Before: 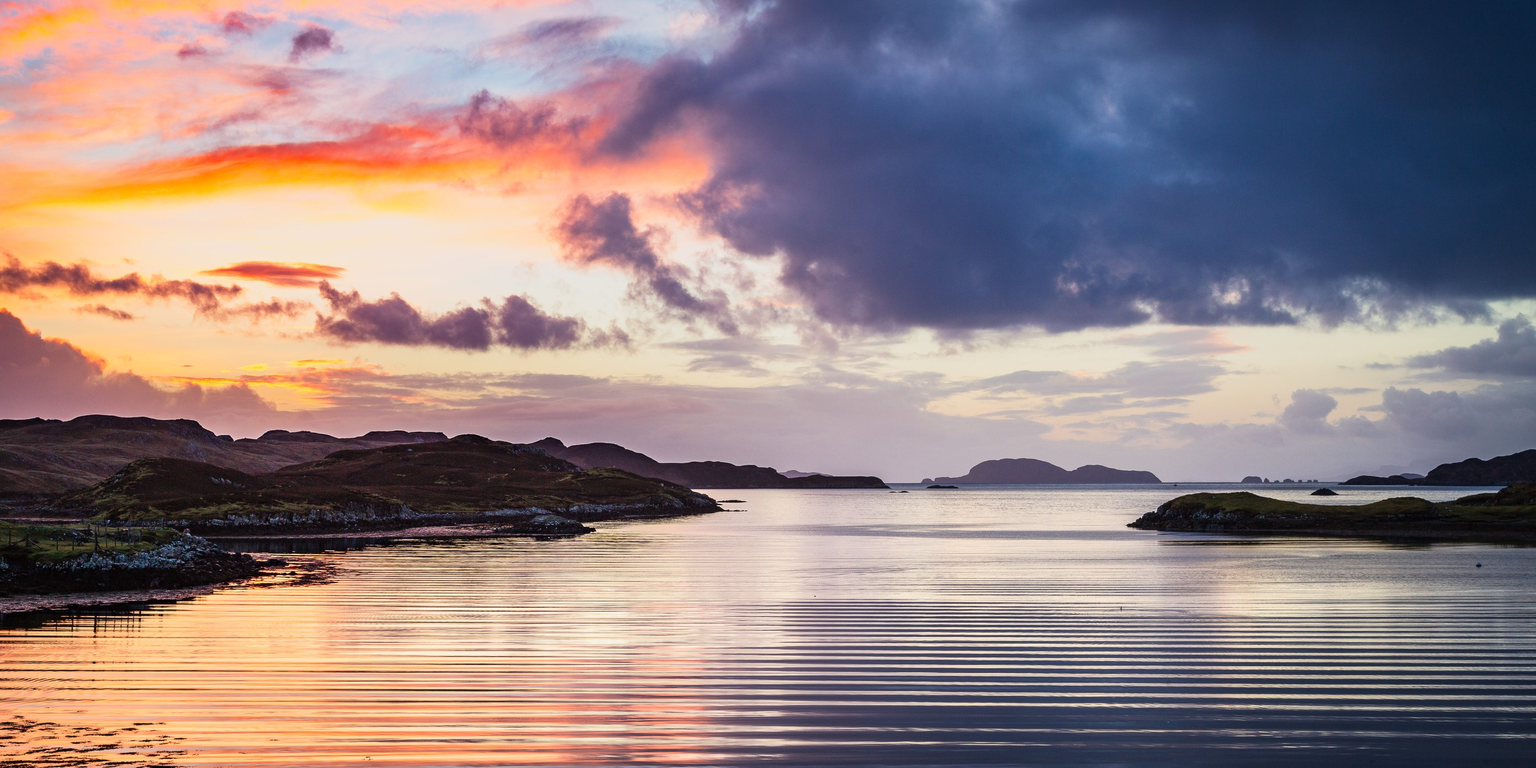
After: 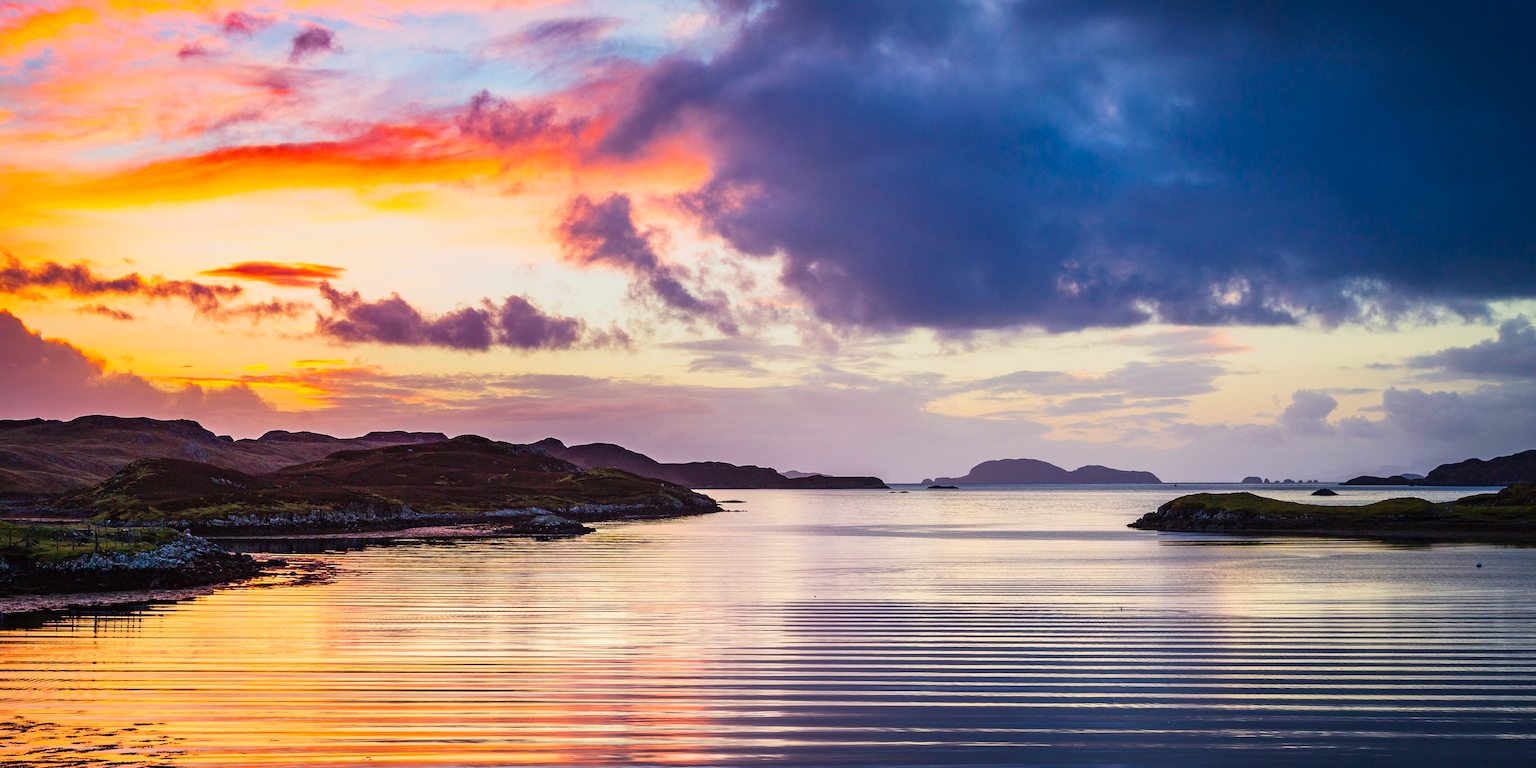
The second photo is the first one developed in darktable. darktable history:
color balance rgb: linear chroma grading › global chroma 24.836%, perceptual saturation grading › global saturation 14.677%
